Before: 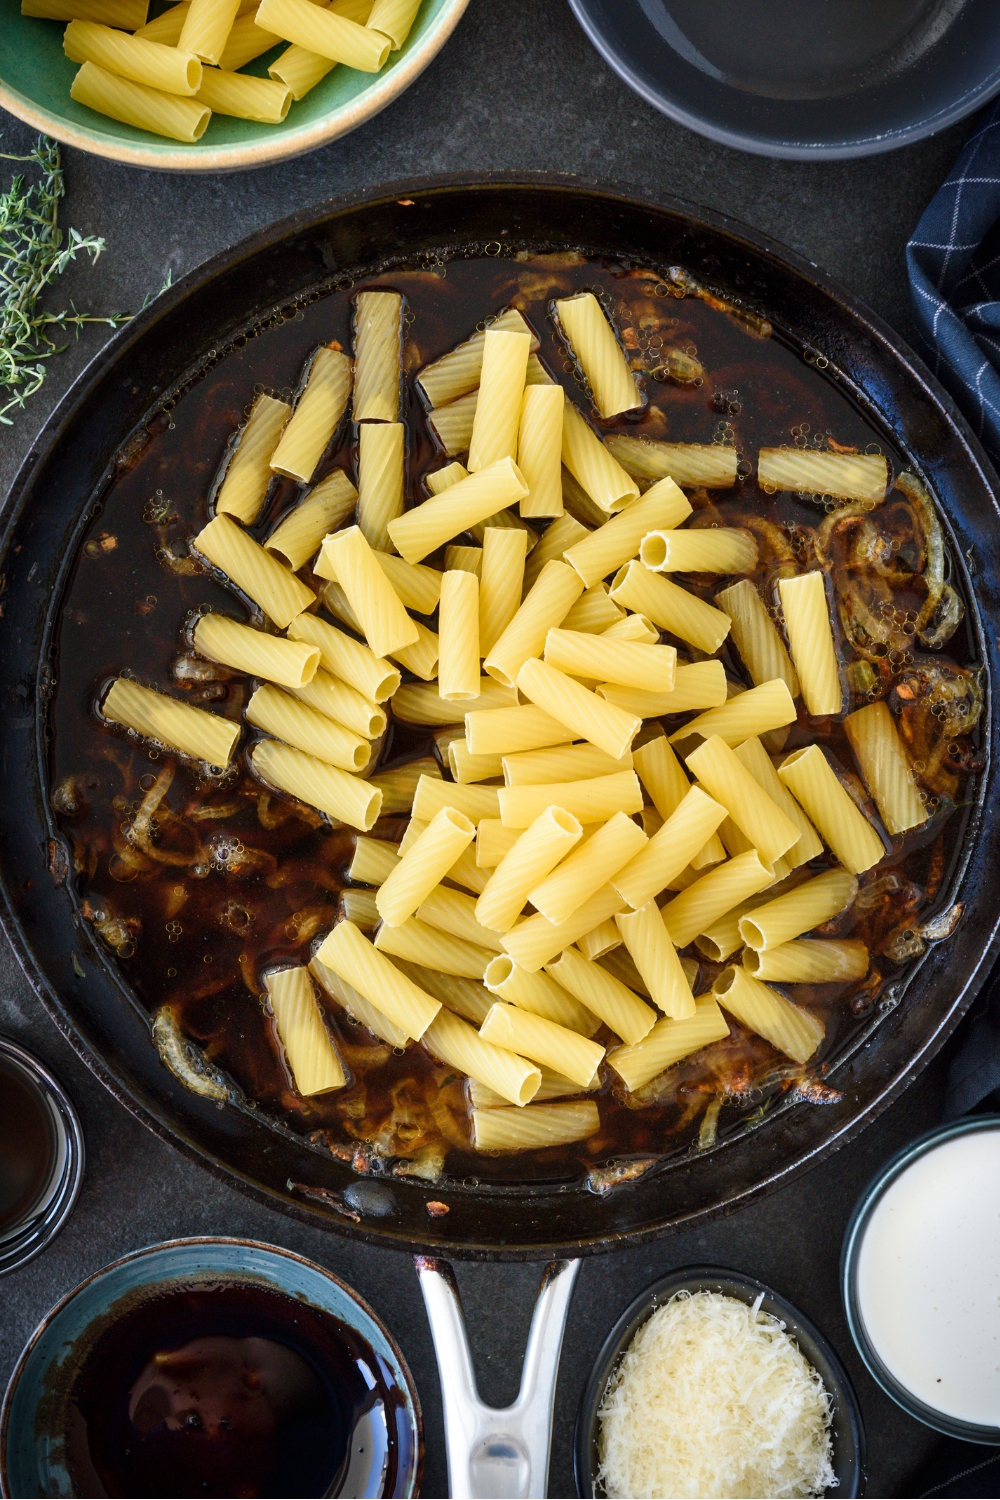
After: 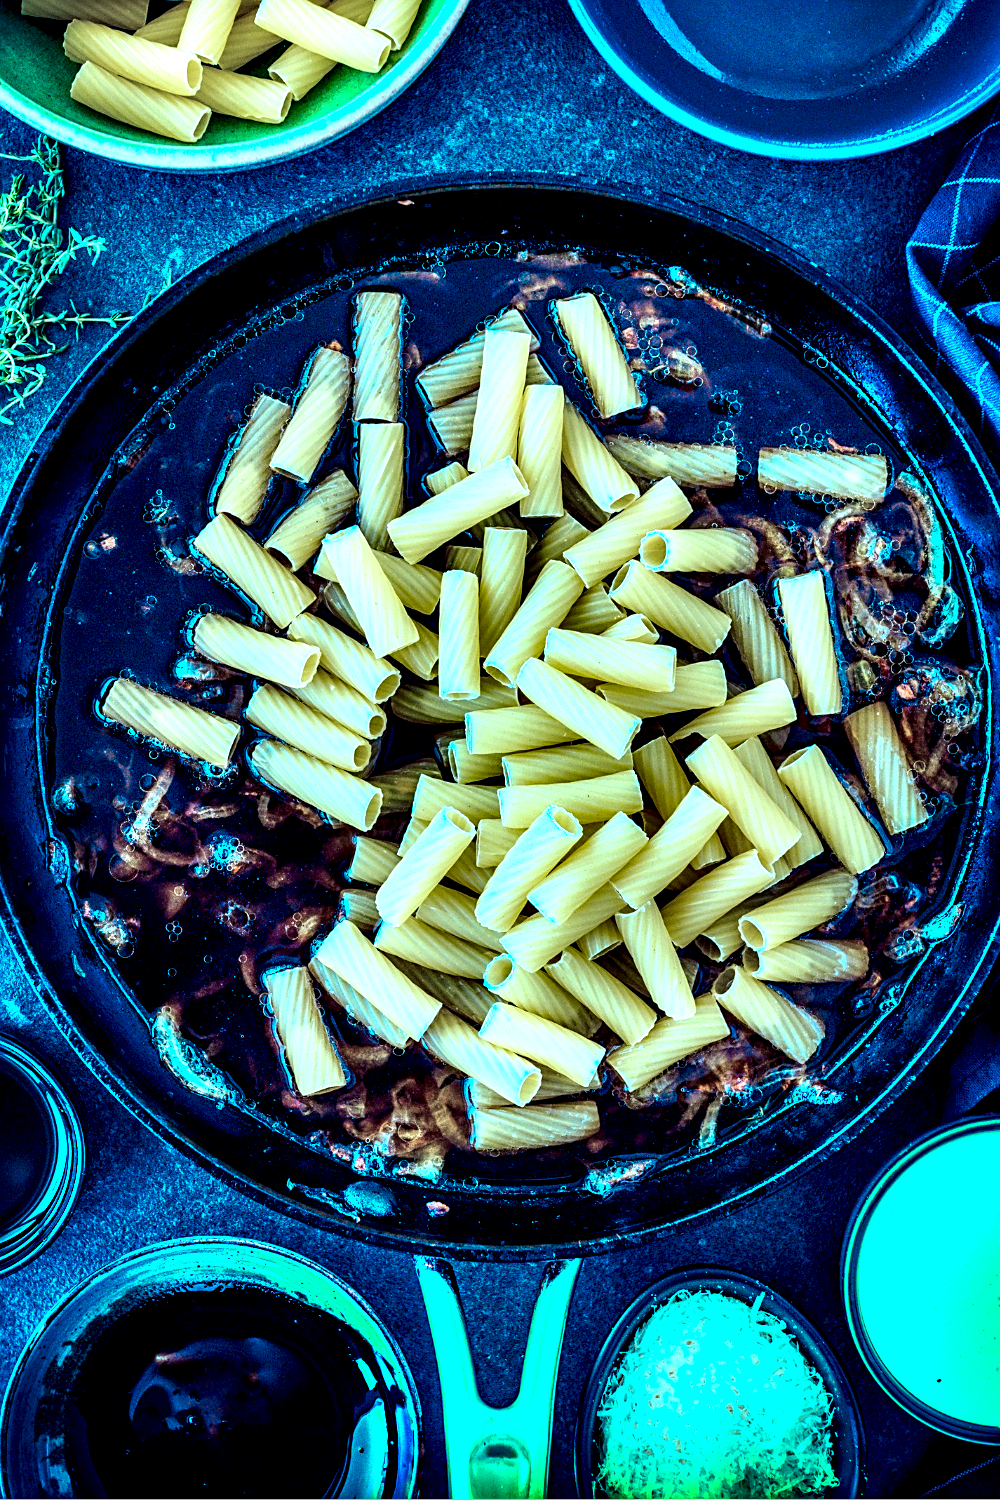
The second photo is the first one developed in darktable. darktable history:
tone equalizer: edges refinement/feathering 500, mask exposure compensation -1.57 EV, preserve details no
haze removal: compatibility mode true, adaptive false
color zones: curves: ch0 [(0.254, 0.492) (0.724, 0.62)]; ch1 [(0.25, 0.528) (0.719, 0.796)]; ch2 [(0, 0.472) (0.25, 0.5) (0.73, 0.184)]
local contrast: shadows 161%, detail 227%
color balance rgb: shadows lift › luminance -29.161%, shadows lift › chroma 14.696%, shadows lift › hue 272.08°, highlights gain › luminance 5.8%, highlights gain › chroma 2.543%, highlights gain › hue 87.03°, perceptual saturation grading › global saturation 17.088%, perceptual brilliance grading › mid-tones 10.585%, perceptual brilliance grading › shadows 14.759%, global vibrance 2.374%
shadows and highlights: shadows 24.54, highlights -76.71, highlights color adjustment 89.64%, soften with gaussian
sharpen: on, module defaults
color calibration: illuminant as shot in camera, x 0.462, y 0.421, temperature 2662.05 K
